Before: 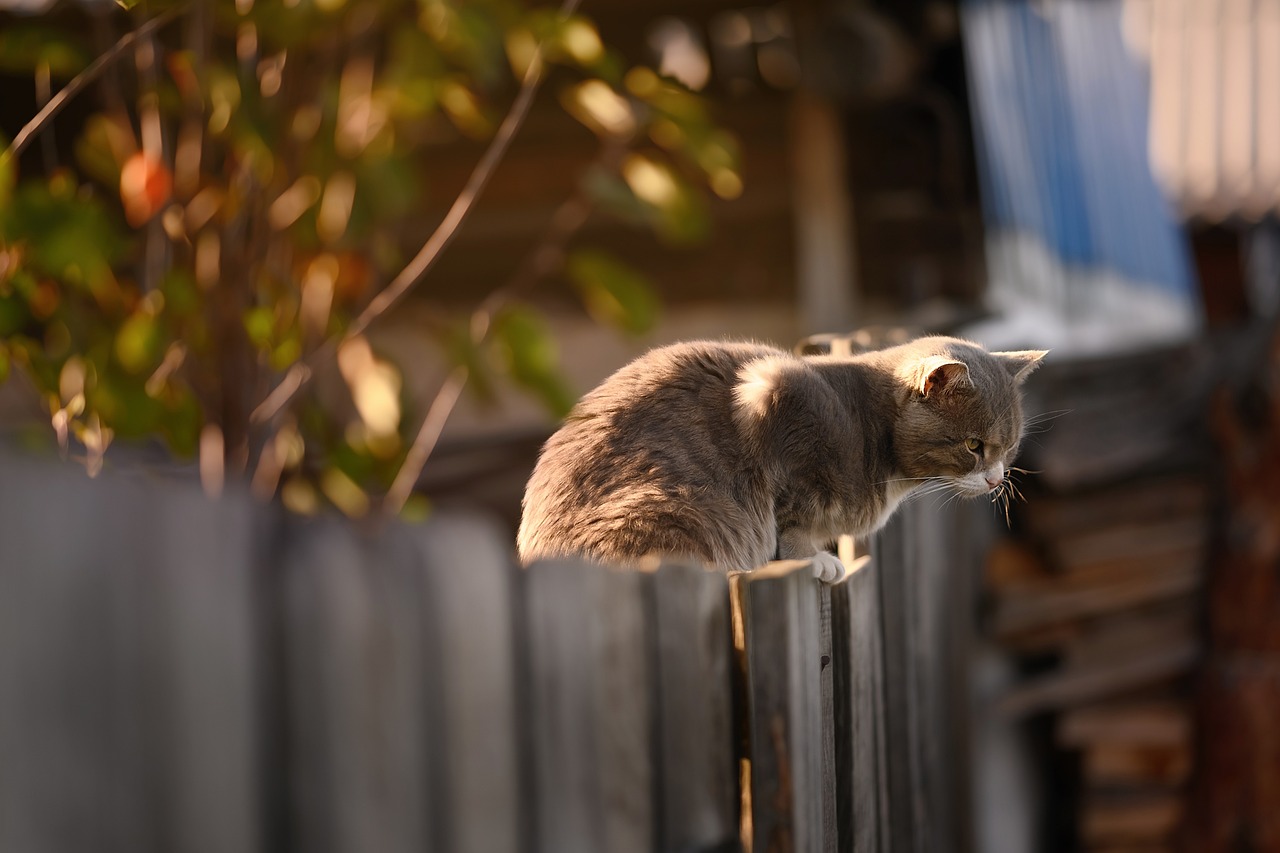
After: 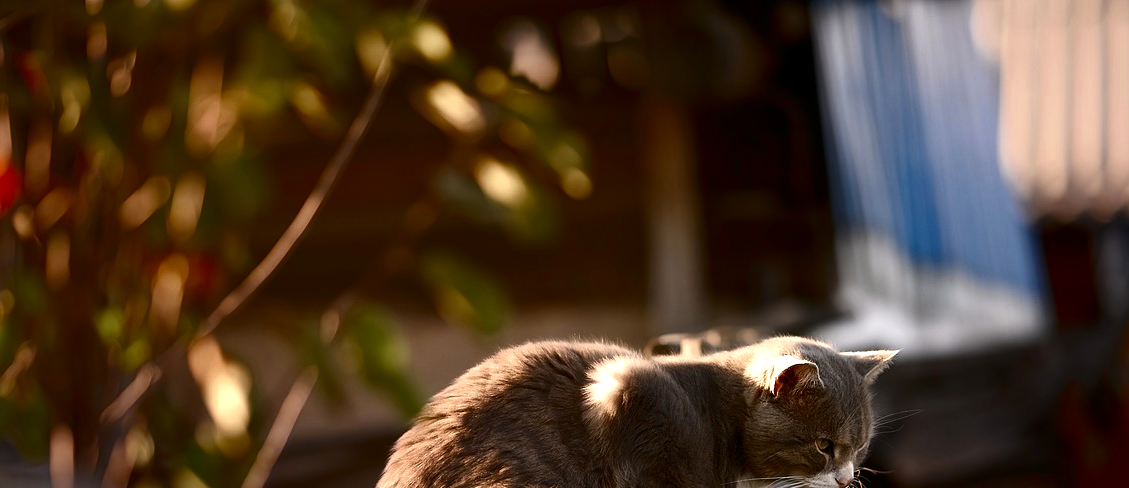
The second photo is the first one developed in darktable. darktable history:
crop and rotate: left 11.763%, bottom 42.74%
color zones: curves: ch0 [(0, 0.5) (0.125, 0.4) (0.25, 0.5) (0.375, 0.4) (0.5, 0.4) (0.625, 0.6) (0.75, 0.6) (0.875, 0.5)]; ch1 [(0, 0.35) (0.125, 0.45) (0.25, 0.35) (0.375, 0.35) (0.5, 0.35) (0.625, 0.35) (0.75, 0.45) (0.875, 0.35)]; ch2 [(0, 0.6) (0.125, 0.5) (0.25, 0.5) (0.375, 0.6) (0.5, 0.6) (0.625, 0.5) (0.75, 0.5) (0.875, 0.5)]
contrast brightness saturation: contrast 0.126, brightness -0.221, saturation 0.149
exposure: black level correction 0.001, exposure 0.5 EV, compensate highlight preservation false
